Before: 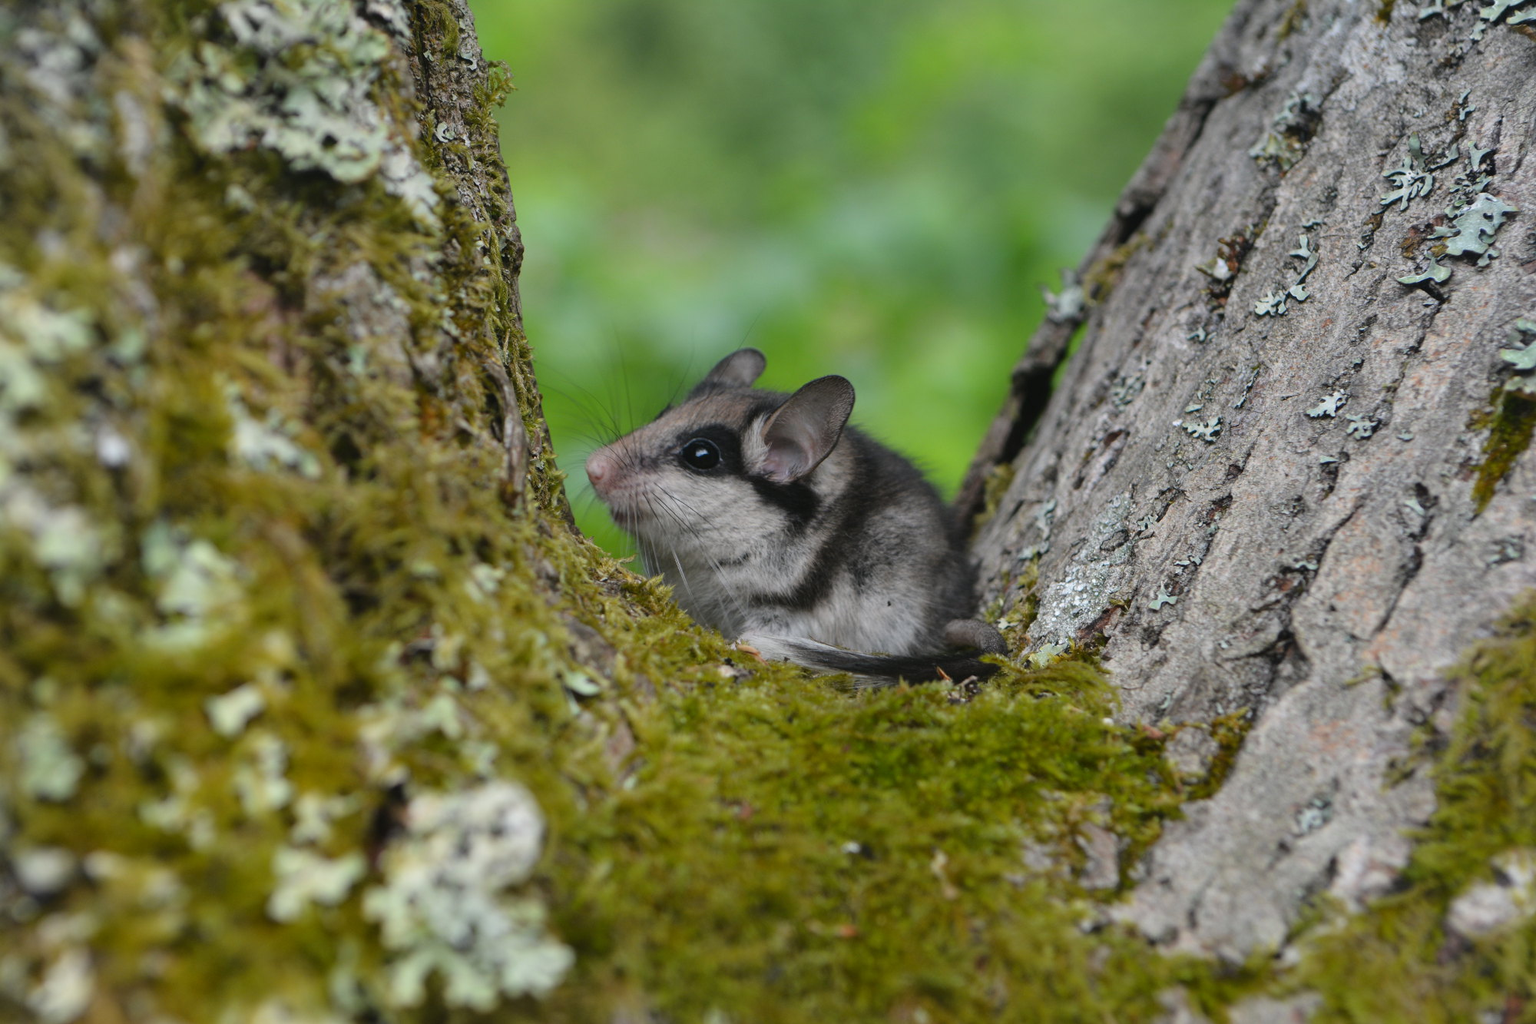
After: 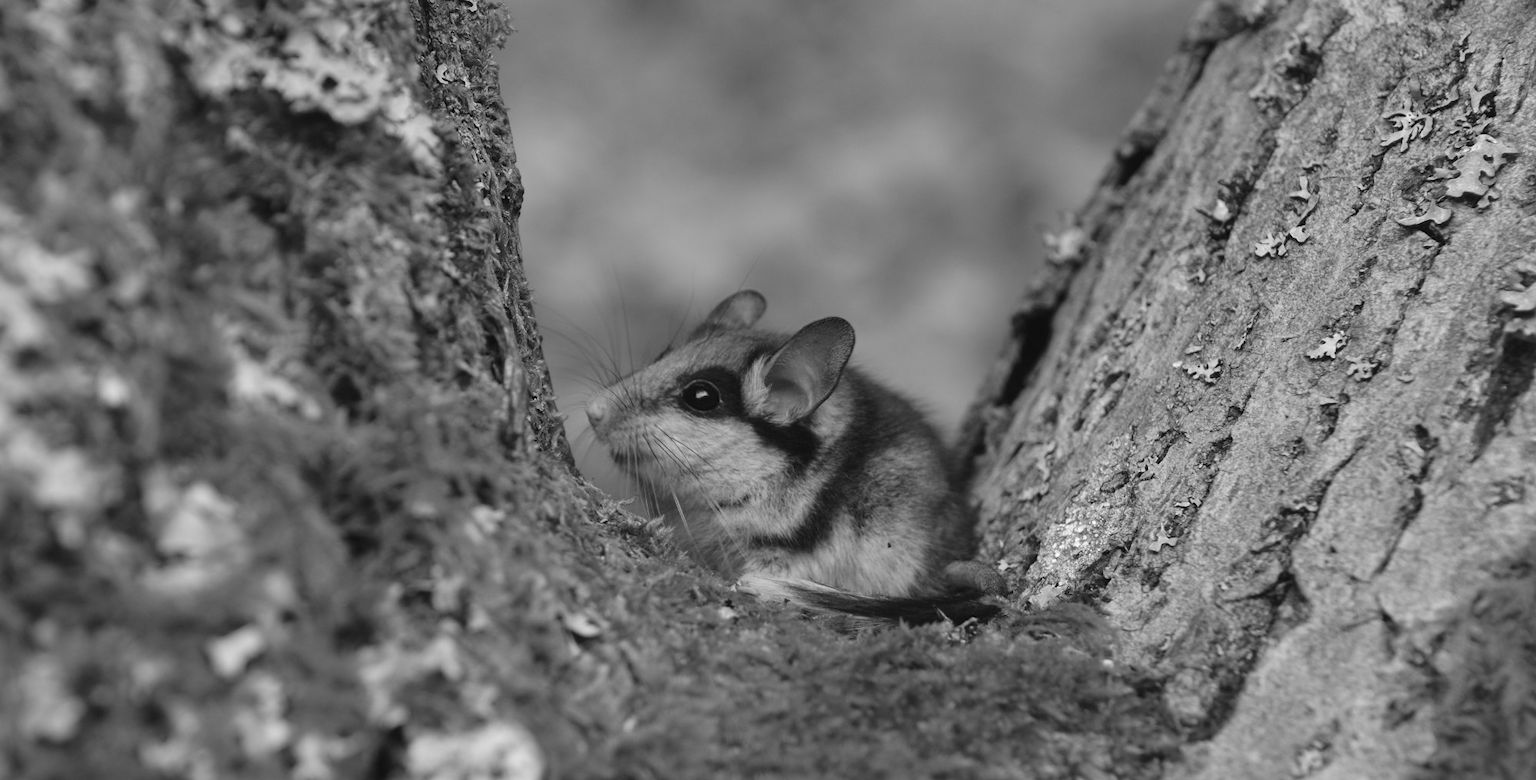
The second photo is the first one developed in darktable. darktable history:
crop: top 5.729%, bottom 18.001%
exposure: exposure 0.203 EV, compensate highlight preservation false
color calibration: output gray [0.267, 0.423, 0.261, 0], x 0.337, y 0.348, temperature 5457.9 K
